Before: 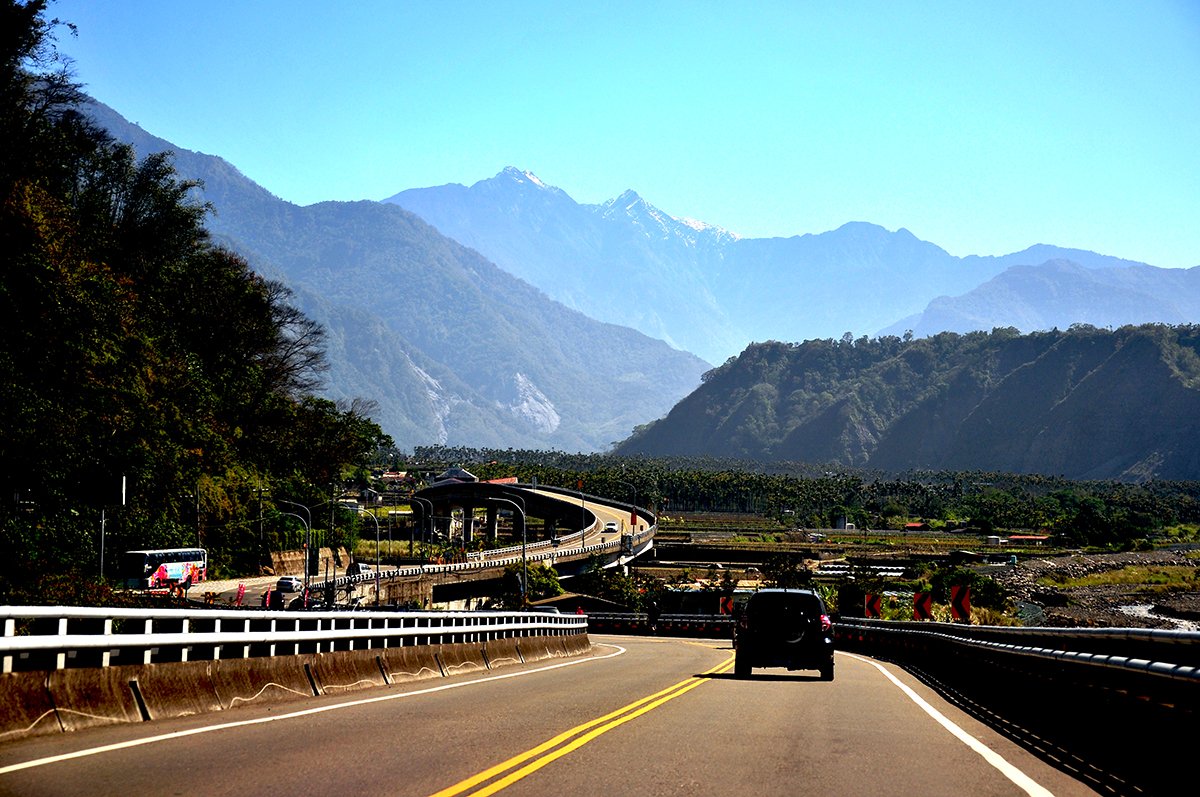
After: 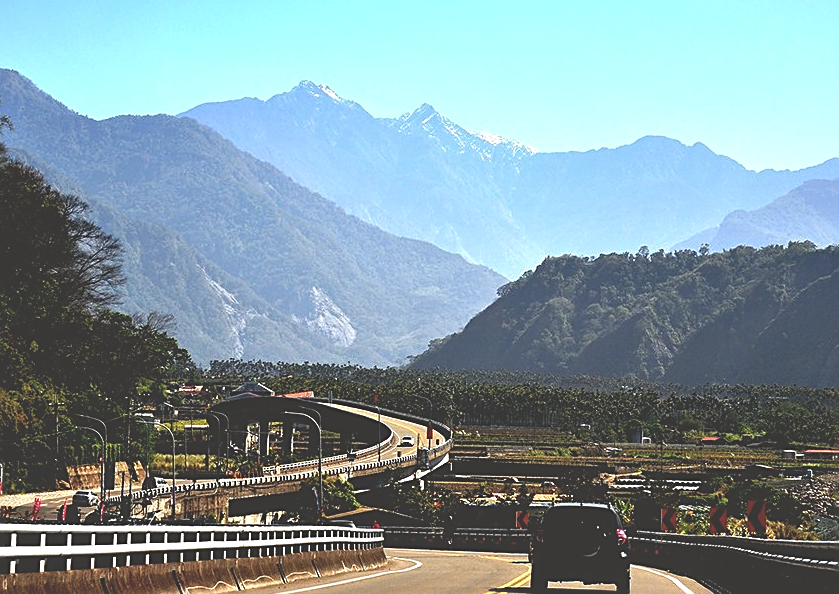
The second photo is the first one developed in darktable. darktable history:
sharpen: on, module defaults
crop and rotate: left 17.049%, top 10.909%, right 12.985%, bottom 14.559%
local contrast: highlights 107%, shadows 102%, detail 119%, midtone range 0.2
exposure: black level correction -0.041, exposure 0.065 EV, compensate highlight preservation false
color calibration: x 0.34, y 0.354, temperature 5183.04 K
